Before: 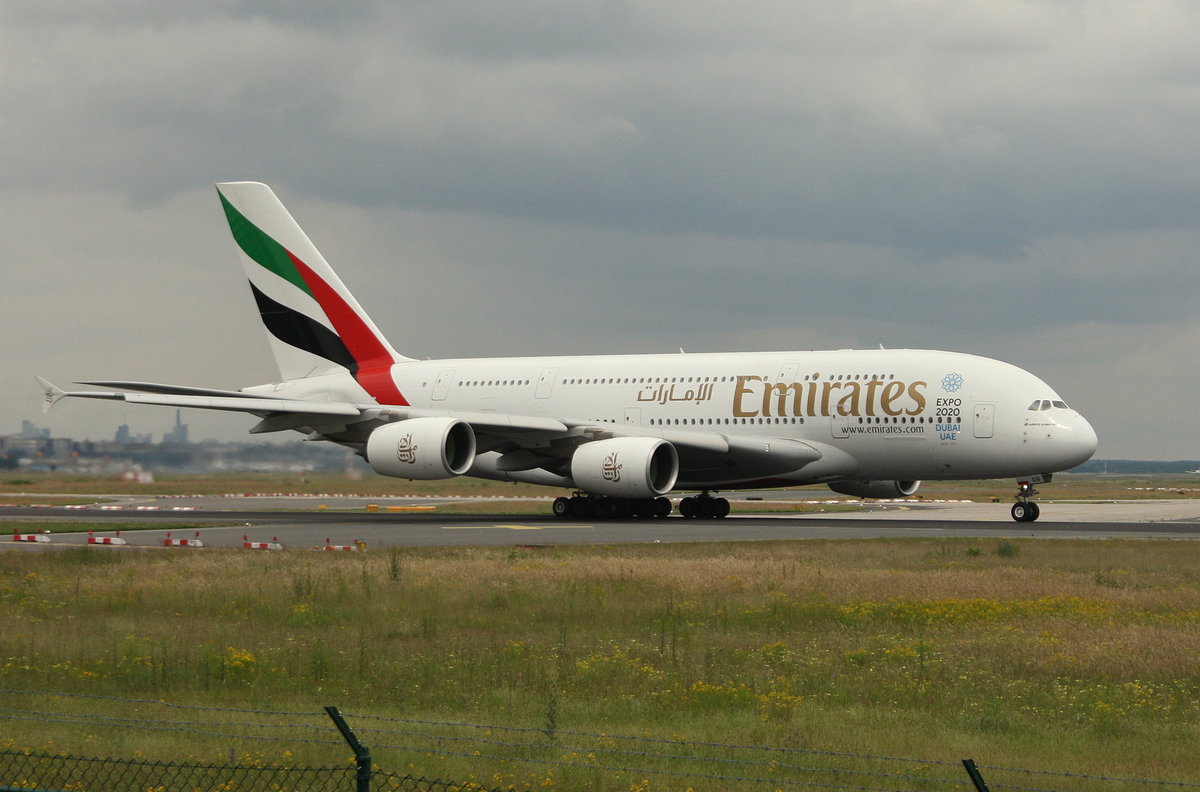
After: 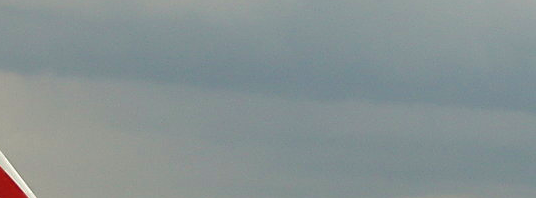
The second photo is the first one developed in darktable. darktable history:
crop: left 28.64%, top 16.832%, right 26.637%, bottom 58.055%
velvia: on, module defaults
sharpen: on, module defaults
